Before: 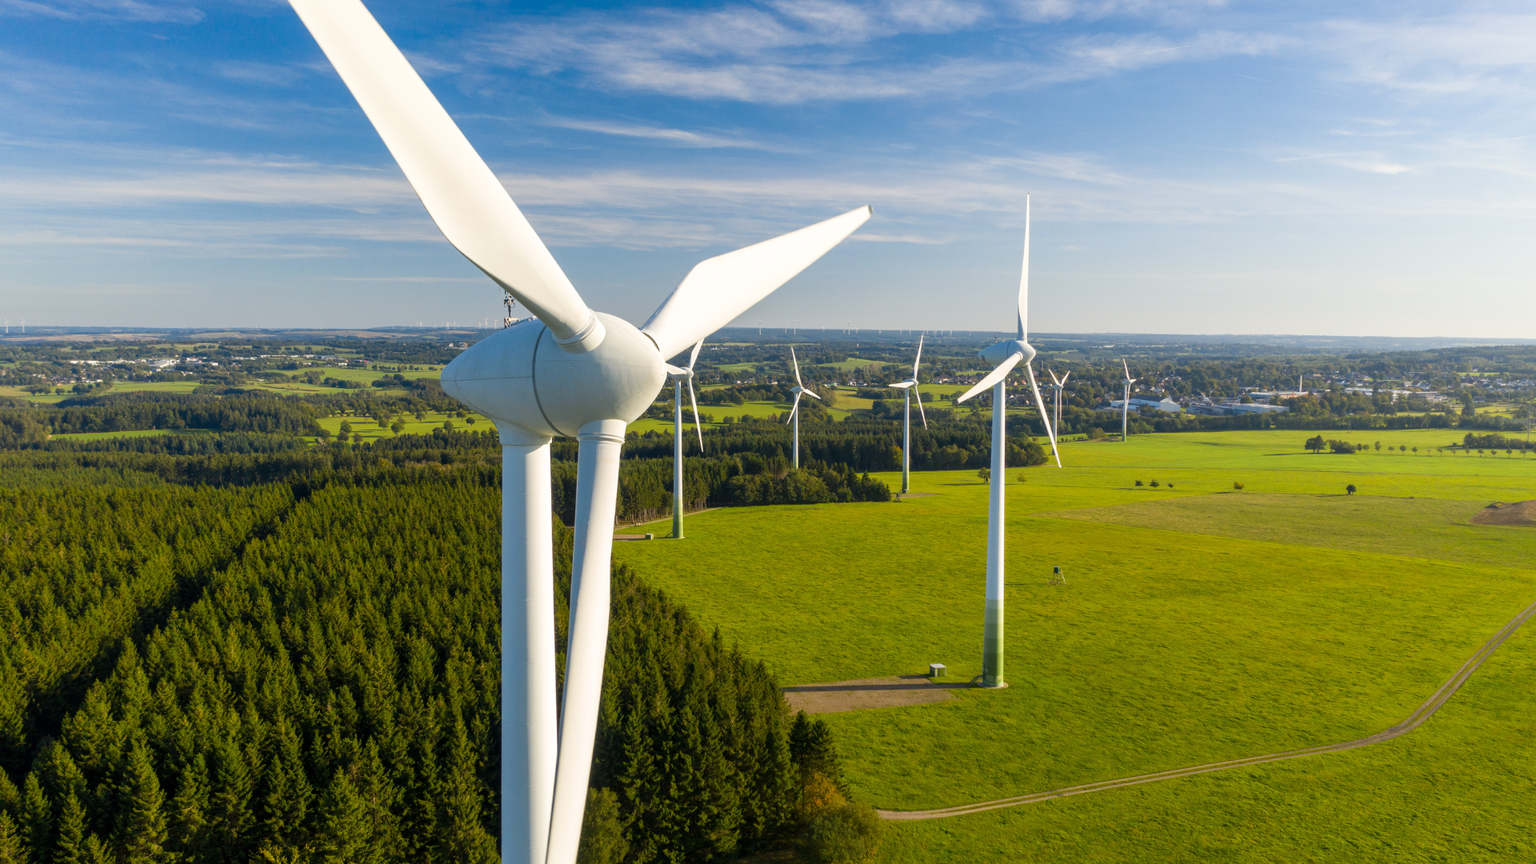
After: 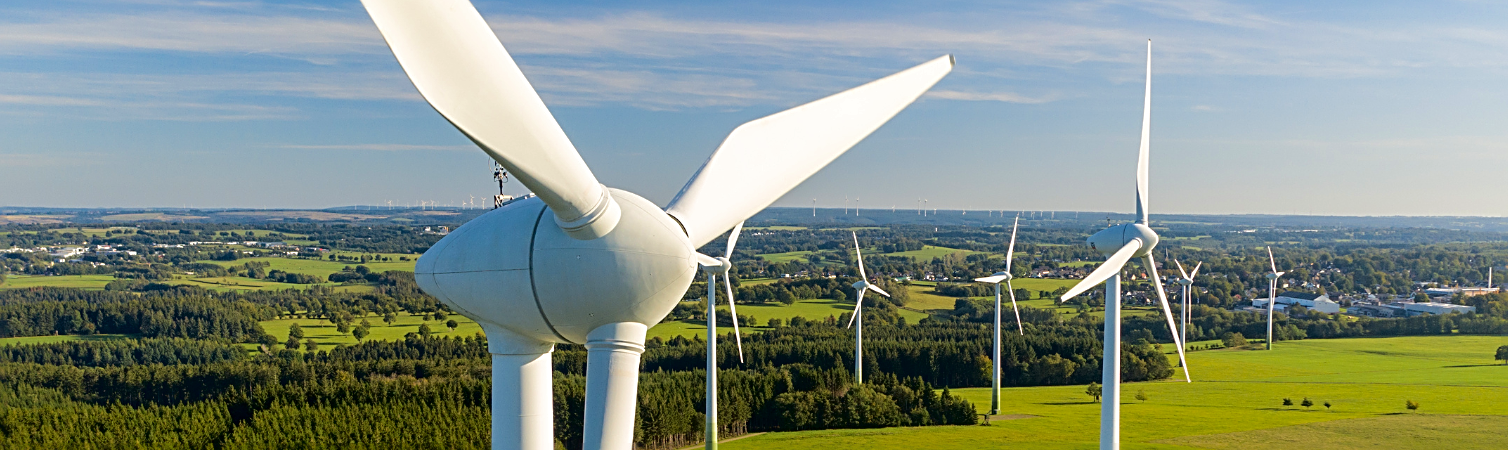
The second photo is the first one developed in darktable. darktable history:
crop: left 7.117%, top 18.734%, right 14.319%, bottom 39.583%
velvia: on, module defaults
tone curve: curves: ch0 [(0, 0) (0.003, 0.001) (0.011, 0.002) (0.025, 0.007) (0.044, 0.015) (0.069, 0.022) (0.1, 0.03) (0.136, 0.056) (0.177, 0.115) (0.224, 0.177) (0.277, 0.244) (0.335, 0.322) (0.399, 0.398) (0.468, 0.471) (0.543, 0.545) (0.623, 0.614) (0.709, 0.685) (0.801, 0.765) (0.898, 0.867) (1, 1)], color space Lab, independent channels, preserve colors none
sharpen: radius 2.536, amount 0.625
